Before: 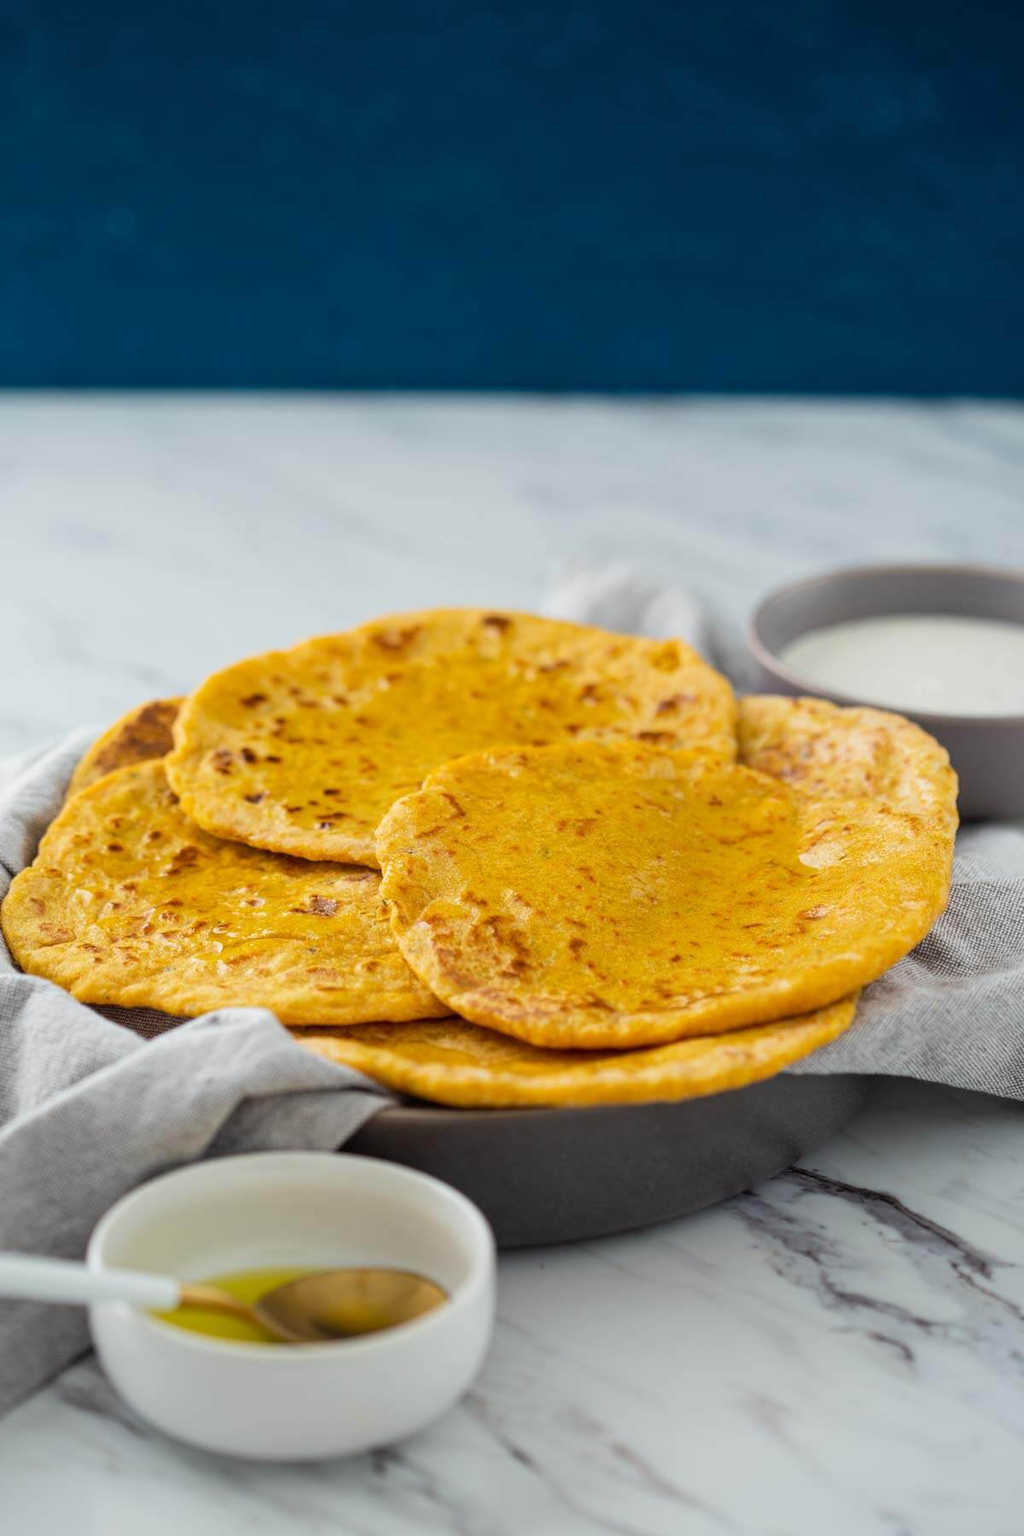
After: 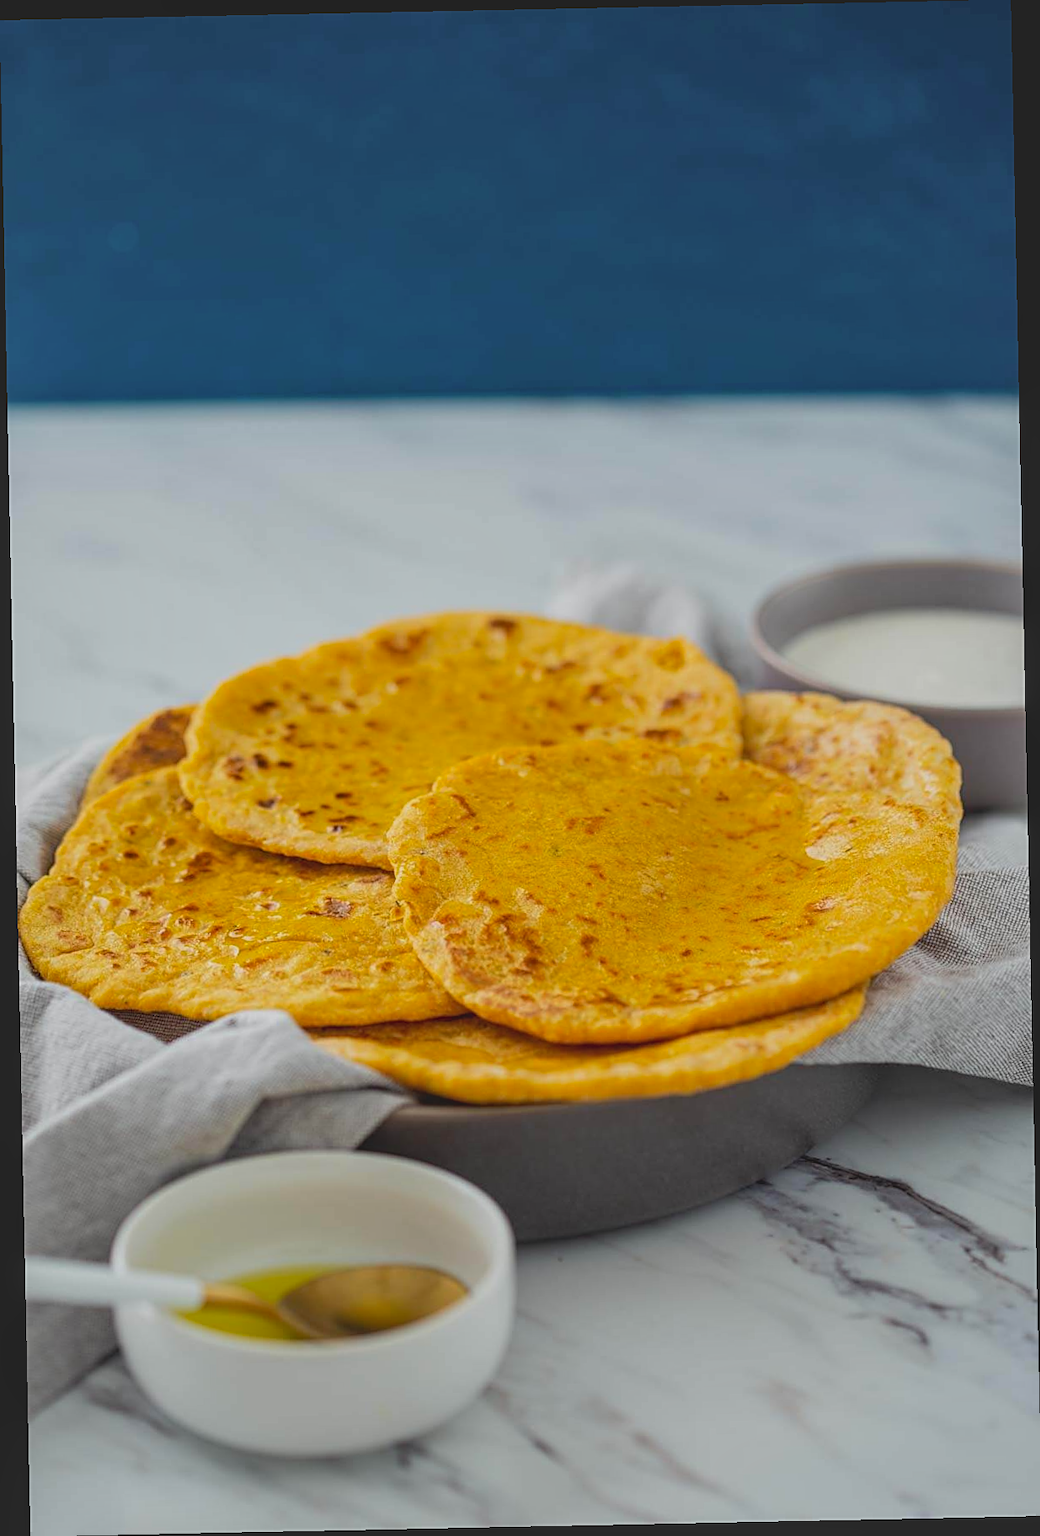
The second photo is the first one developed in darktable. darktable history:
contrast brightness saturation: contrast -0.28
local contrast: on, module defaults
exposure: black level correction 0.001, compensate highlight preservation false
rotate and perspective: rotation -1.17°, automatic cropping off
sharpen: on, module defaults
